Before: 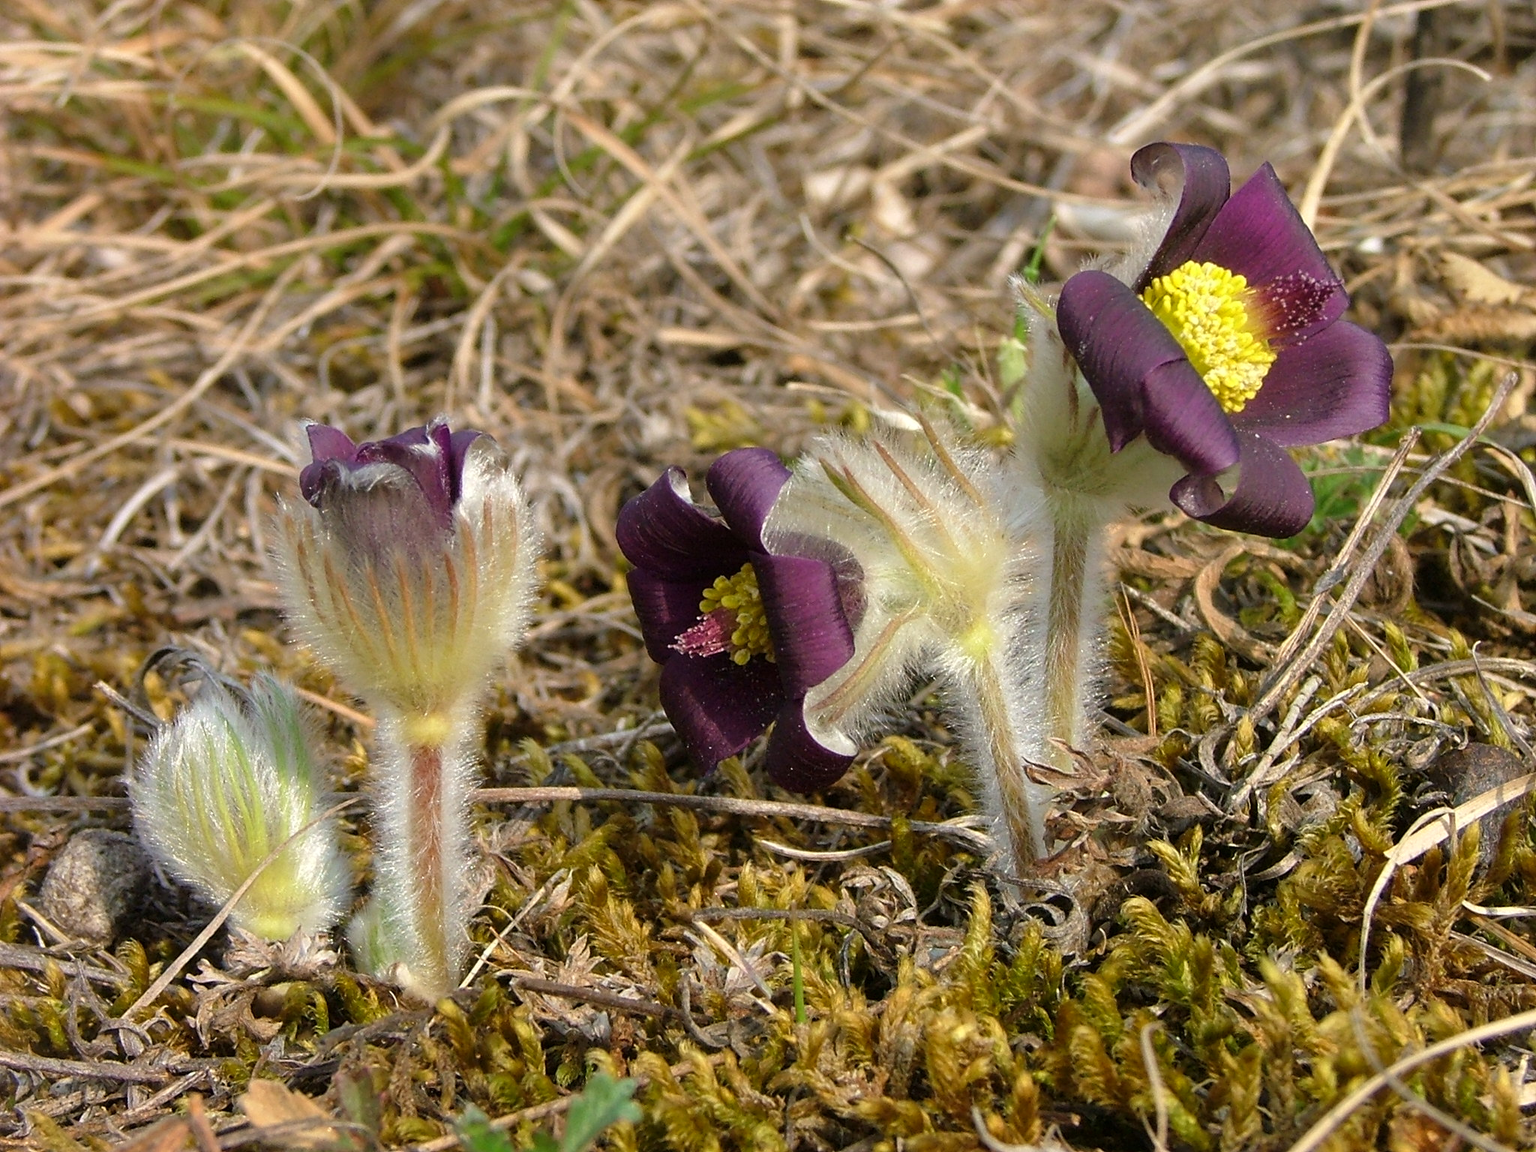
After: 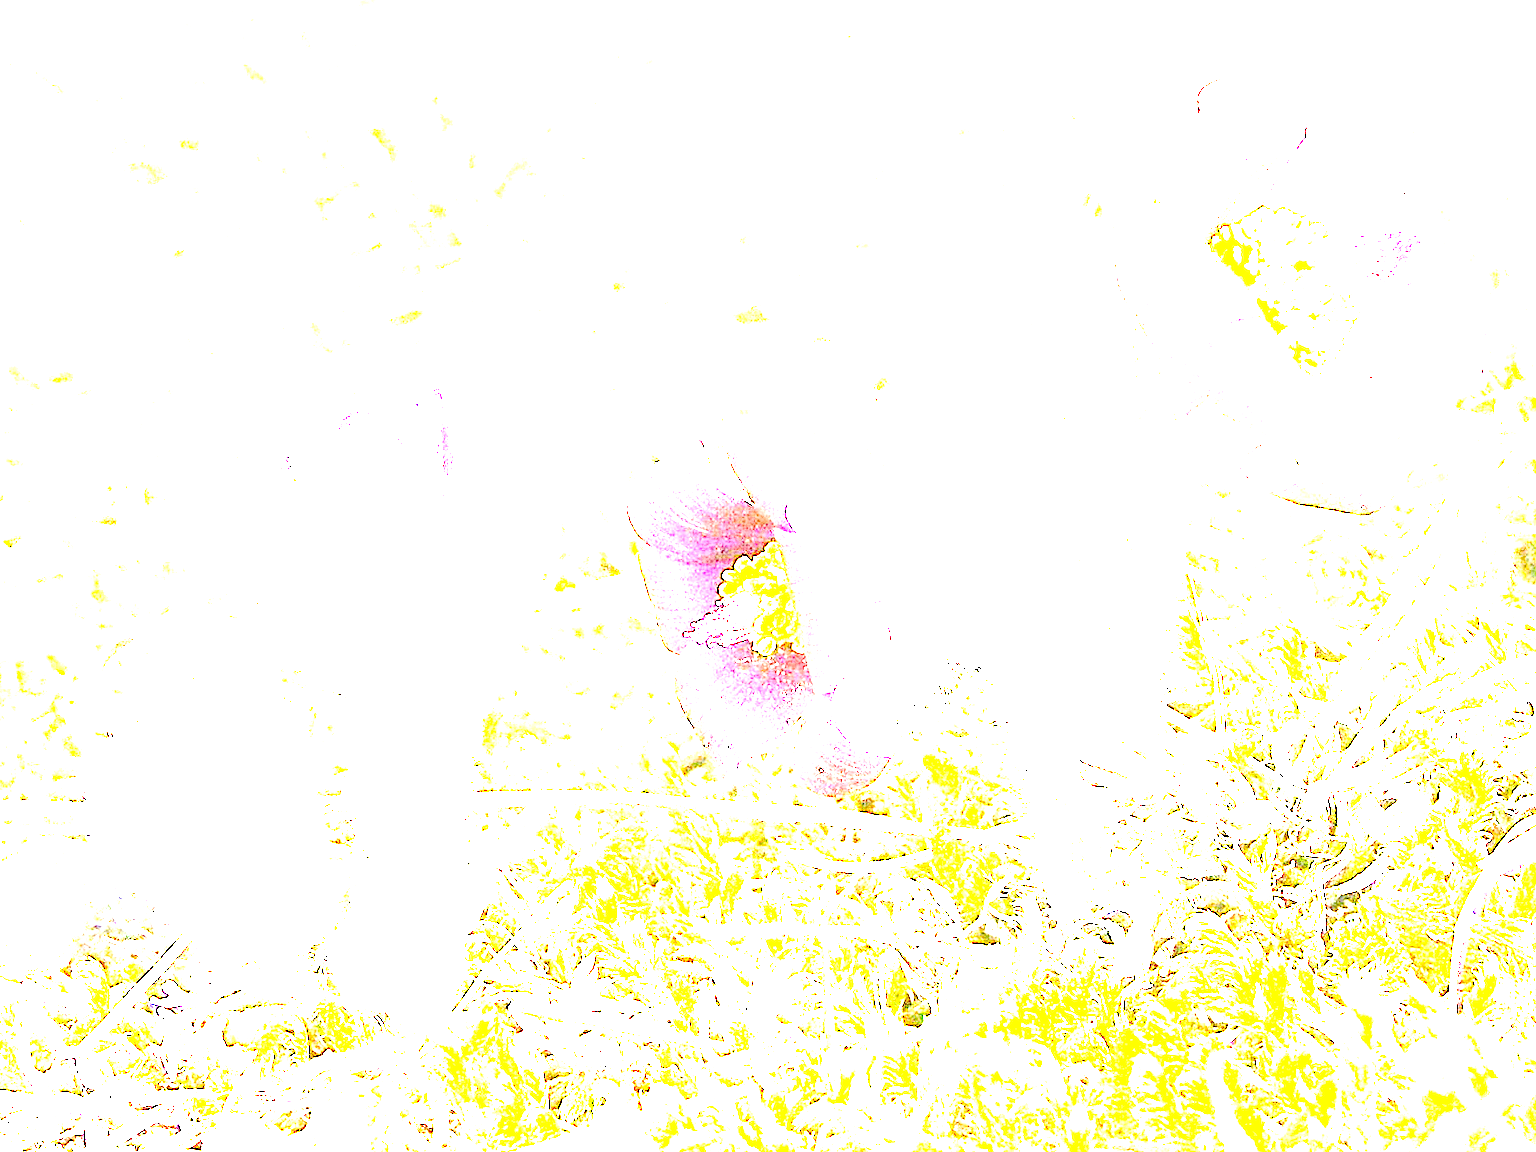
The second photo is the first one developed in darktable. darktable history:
grain: coarseness 10.62 ISO, strength 55.56%
crop: left 3.305%, top 6.436%, right 6.389%, bottom 3.258%
exposure: exposure 8 EV, compensate highlight preservation false
